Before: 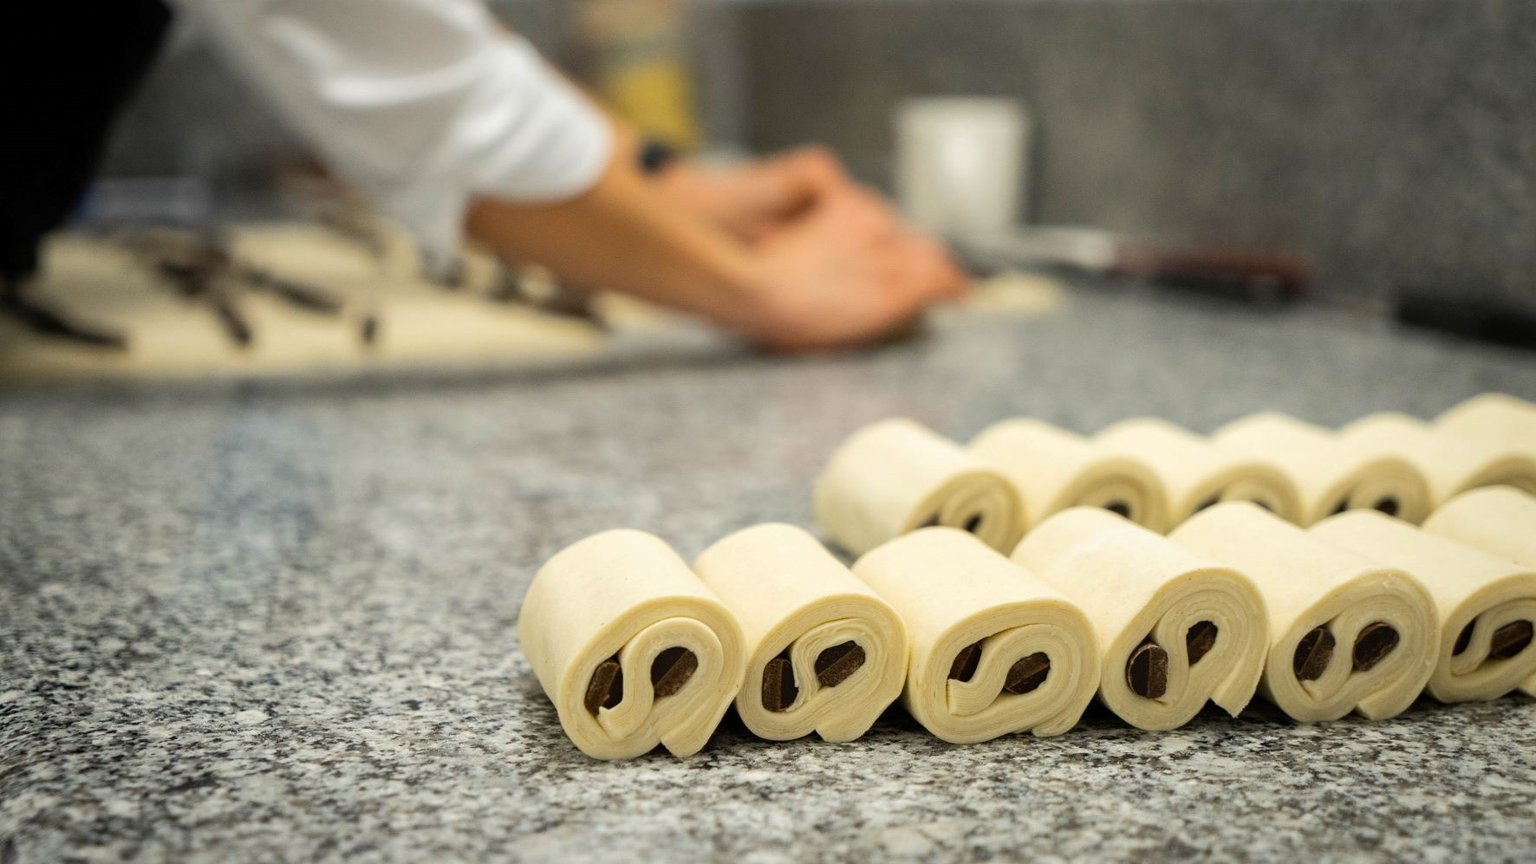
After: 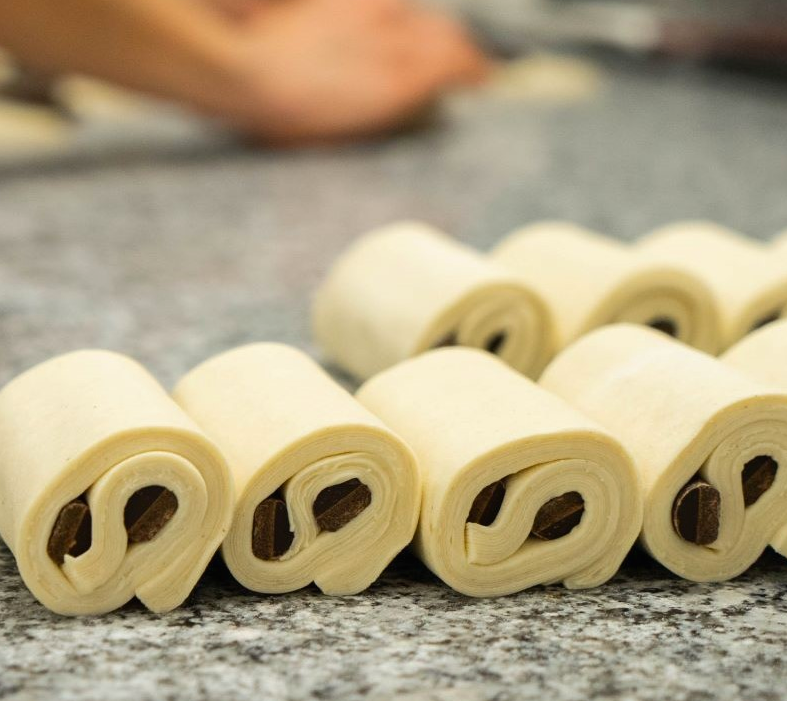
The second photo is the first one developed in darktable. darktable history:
contrast brightness saturation: contrast -0.02, brightness -0.01, saturation 0.03
crop: left 35.432%, top 26.233%, right 20.145%, bottom 3.432%
